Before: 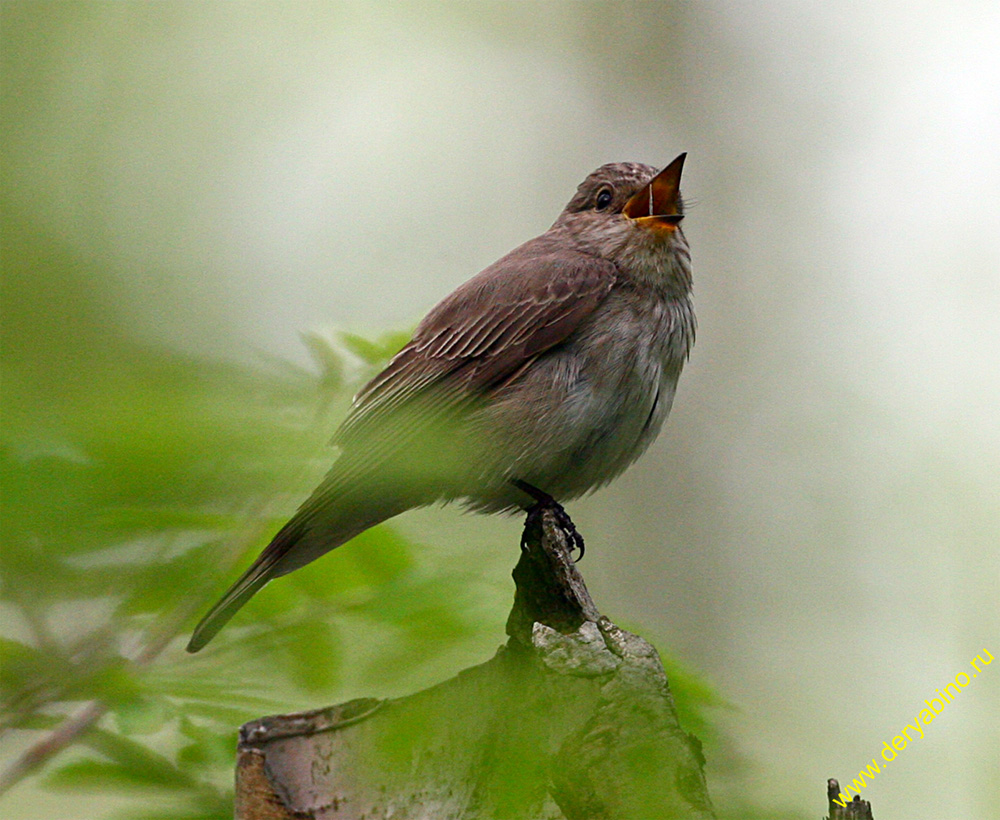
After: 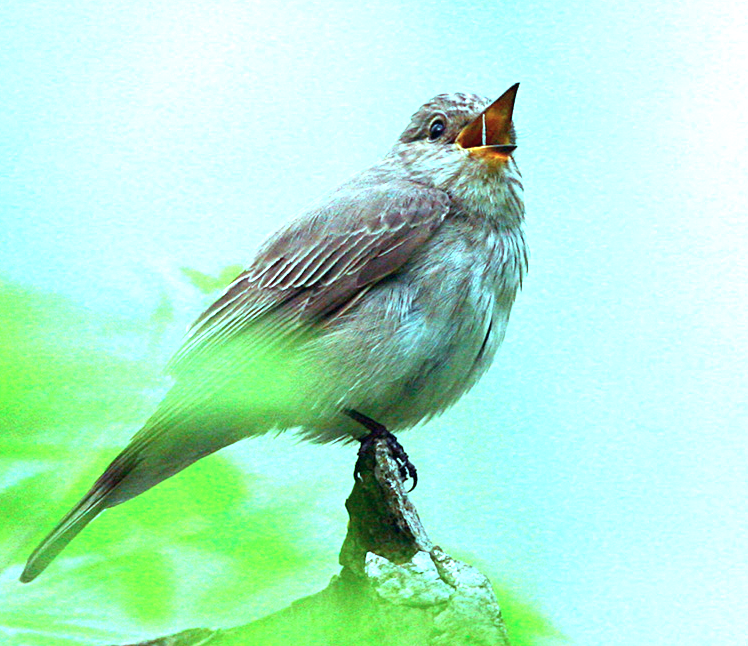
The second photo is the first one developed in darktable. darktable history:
crop: left 16.768%, top 8.653%, right 8.362%, bottom 12.485%
exposure: black level correction 0, exposure 1.9 EV, compensate highlight preservation false
color balance: mode lift, gamma, gain (sRGB), lift [0.997, 0.979, 1.021, 1.011], gamma [1, 1.084, 0.916, 0.998], gain [1, 0.87, 1.13, 1.101], contrast 4.55%, contrast fulcrum 38.24%, output saturation 104.09%
color correction: highlights a* -11.71, highlights b* -15.58
